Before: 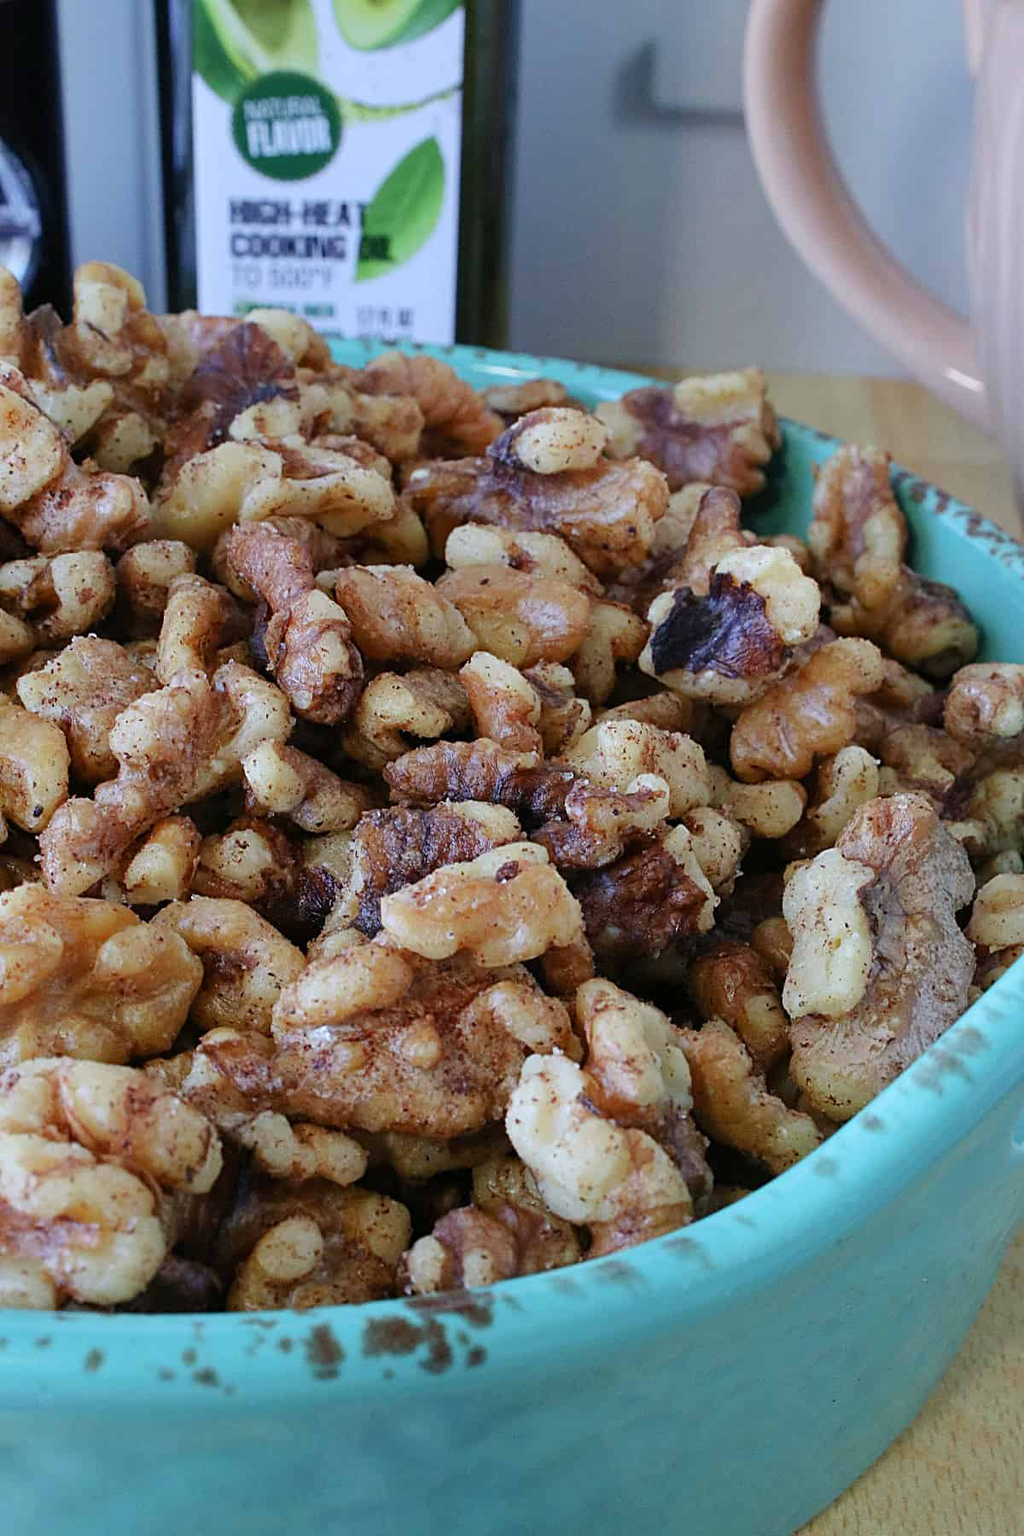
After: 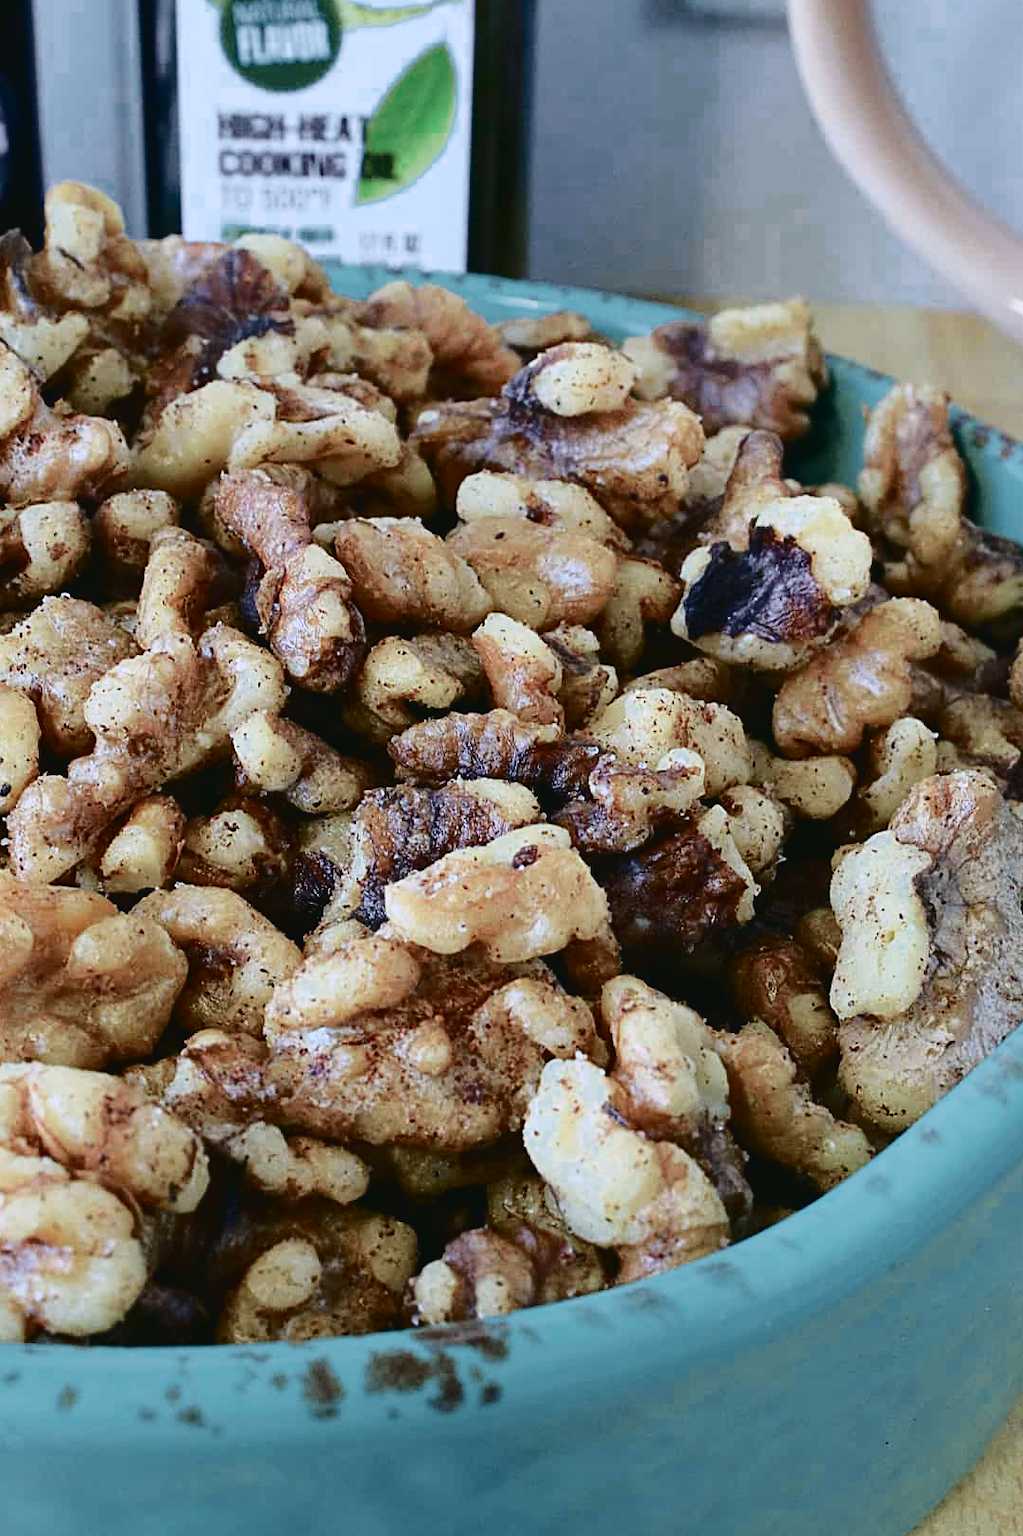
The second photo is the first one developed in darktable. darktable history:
crop: left 3.305%, top 6.436%, right 6.389%, bottom 3.258%
tone curve: curves: ch0 [(0, 0.032) (0.078, 0.052) (0.236, 0.168) (0.43, 0.472) (0.508, 0.566) (0.66, 0.754) (0.79, 0.883) (0.994, 0.974)]; ch1 [(0, 0) (0.161, 0.092) (0.35, 0.33) (0.379, 0.401) (0.456, 0.456) (0.508, 0.501) (0.547, 0.531) (0.573, 0.563) (0.625, 0.602) (0.718, 0.734) (1, 1)]; ch2 [(0, 0) (0.369, 0.427) (0.44, 0.434) (0.502, 0.501) (0.54, 0.537) (0.586, 0.59) (0.621, 0.604) (1, 1)], color space Lab, independent channels, preserve colors none
color zones: curves: ch0 [(0.25, 0.5) (0.636, 0.25) (0.75, 0.5)]
